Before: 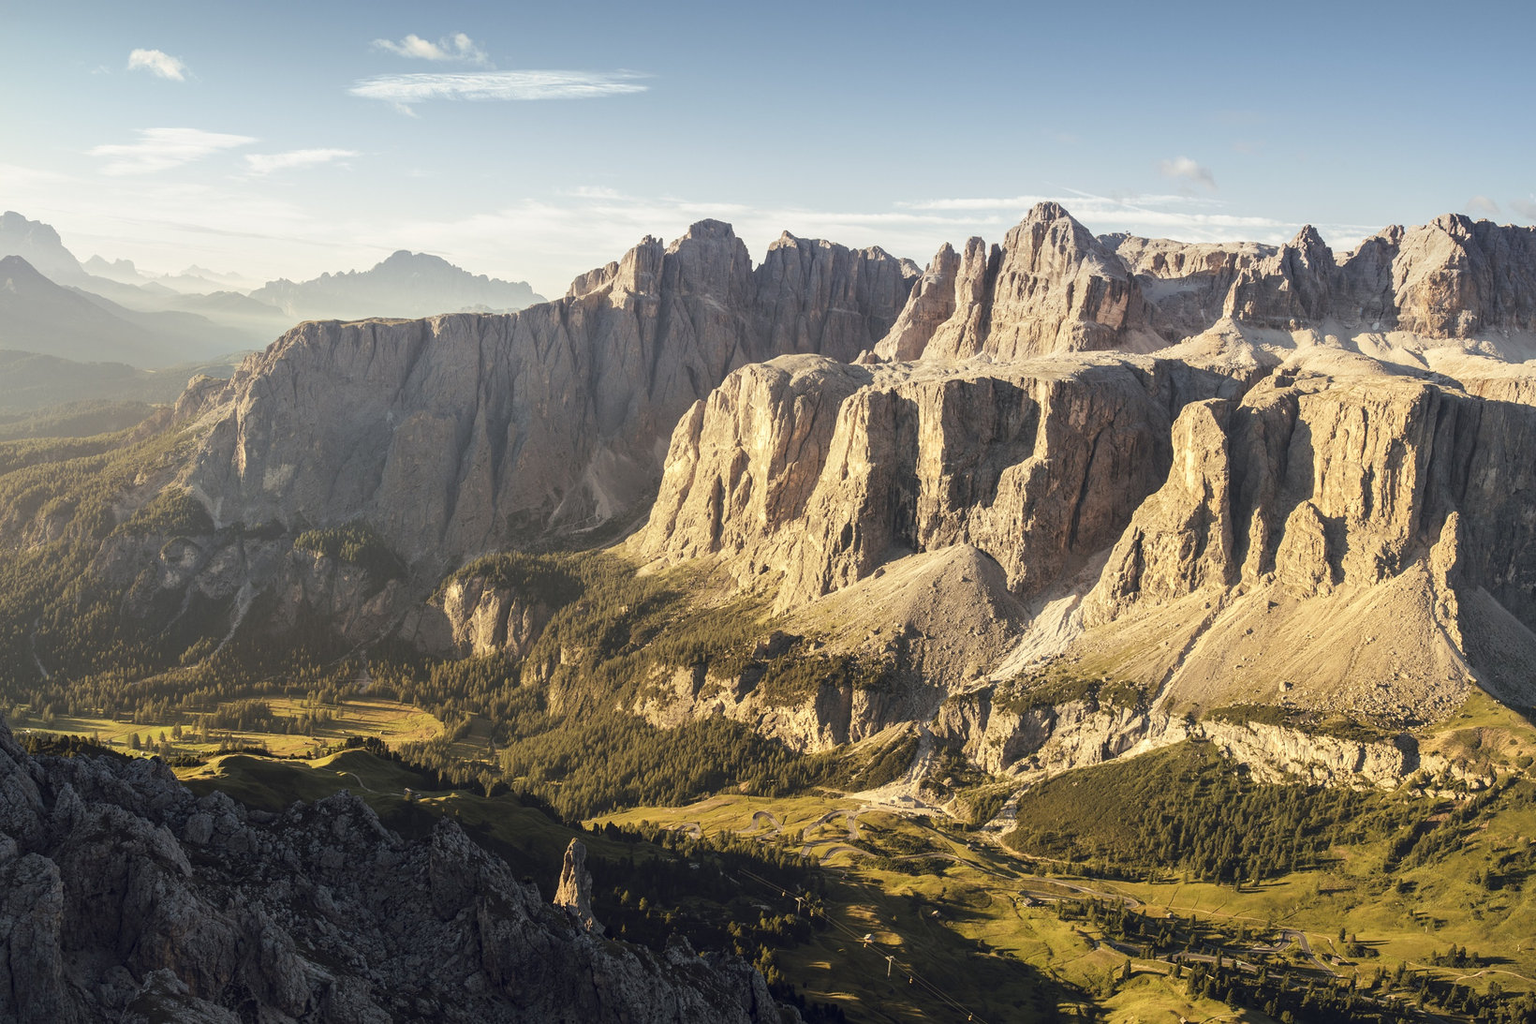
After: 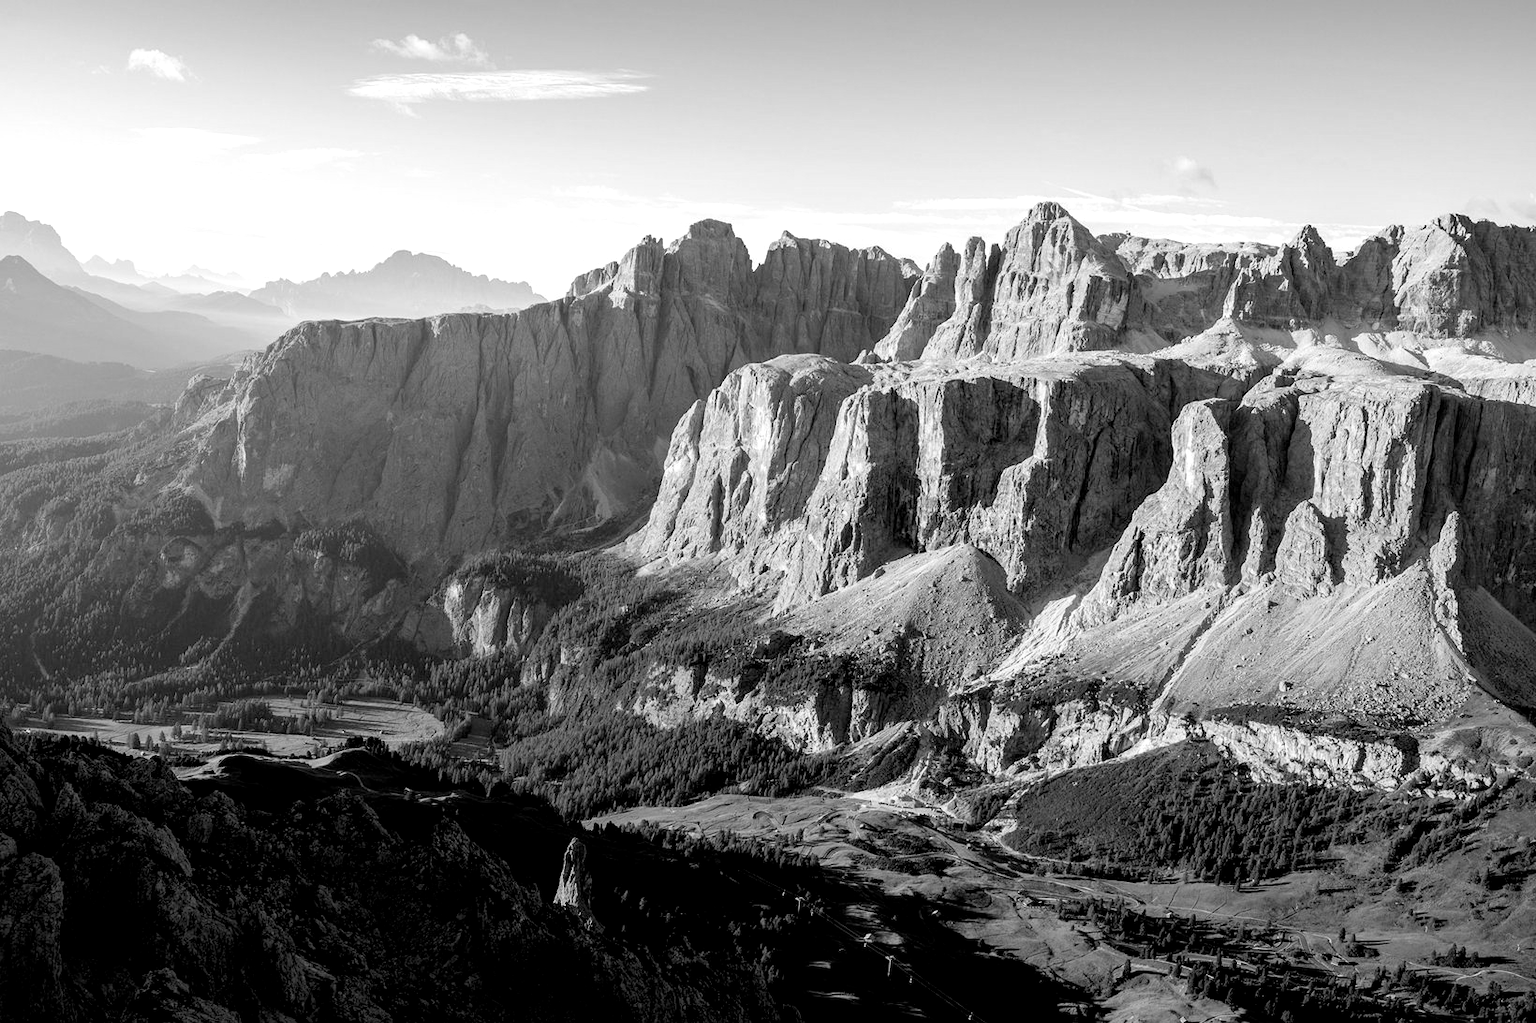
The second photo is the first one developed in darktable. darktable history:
tone equalizer: -8 EV -0.419 EV, -7 EV -0.427 EV, -6 EV -0.32 EV, -5 EV -0.227 EV, -3 EV 0.252 EV, -2 EV 0.311 EV, -1 EV 0.41 EV, +0 EV 0.446 EV
color calibration: output gray [0.253, 0.26, 0.487, 0], illuminant as shot in camera, x 0.362, y 0.385, temperature 4539.9 K
exposure: black level correction 0.028, exposure -0.077 EV, compensate highlight preservation false
